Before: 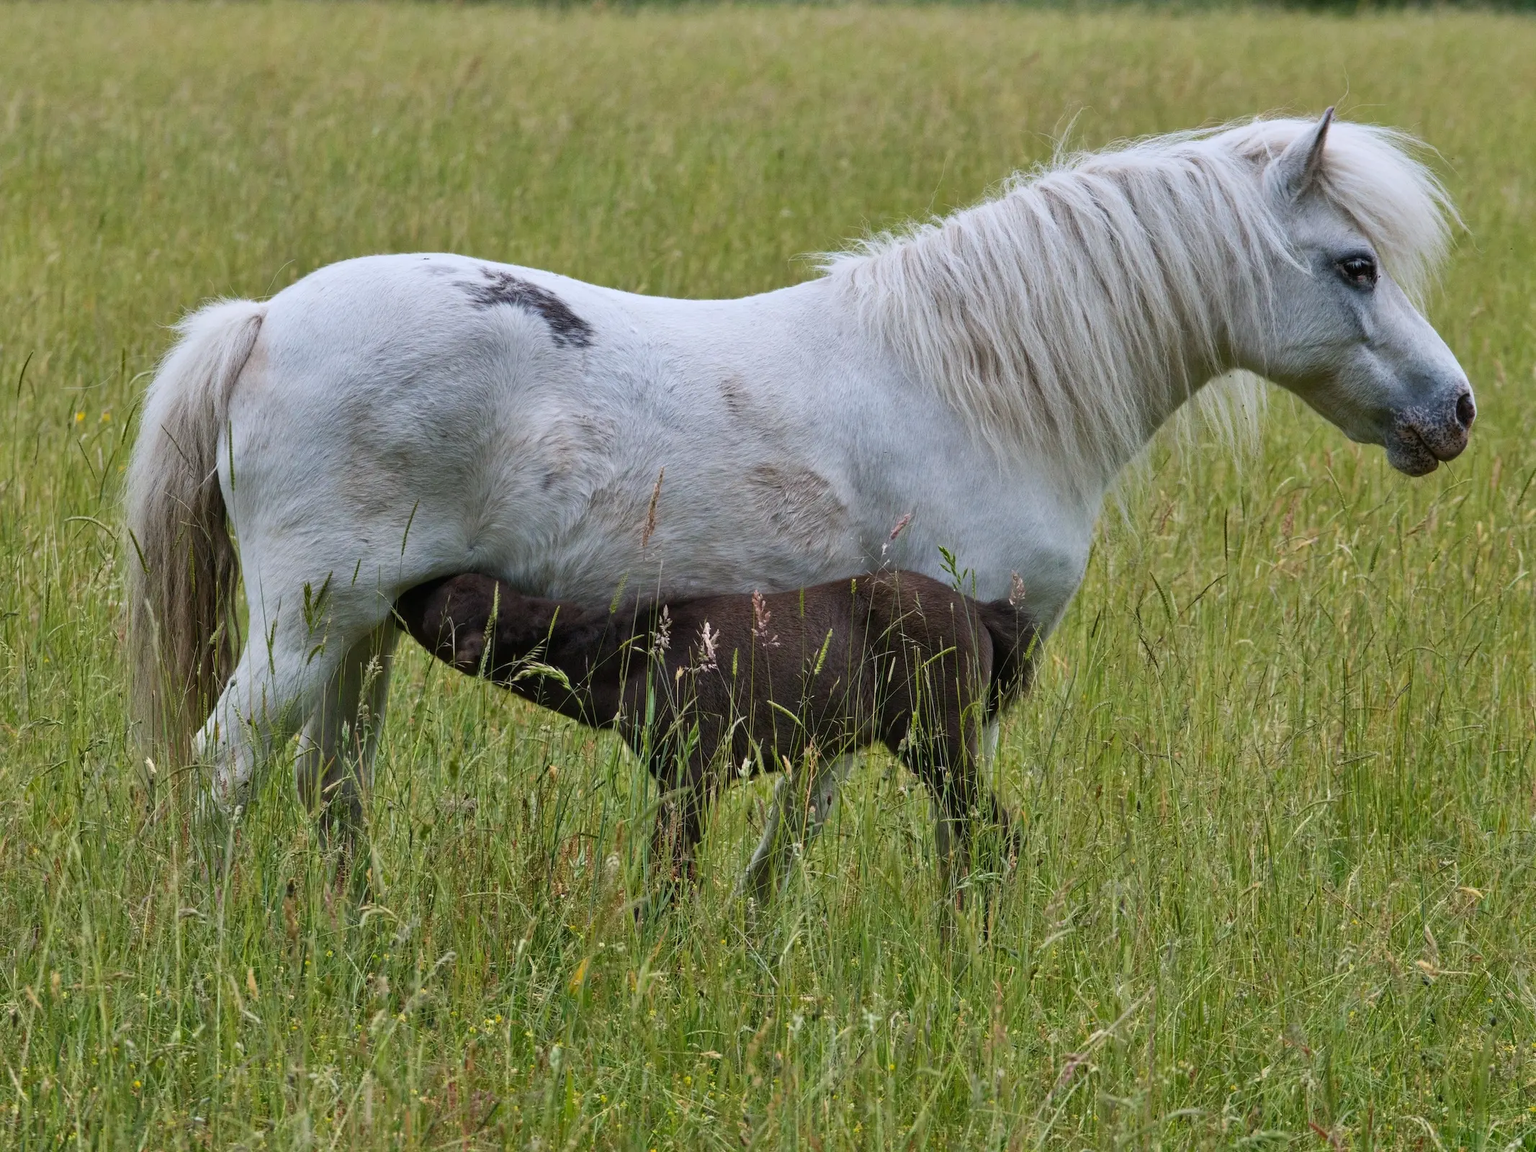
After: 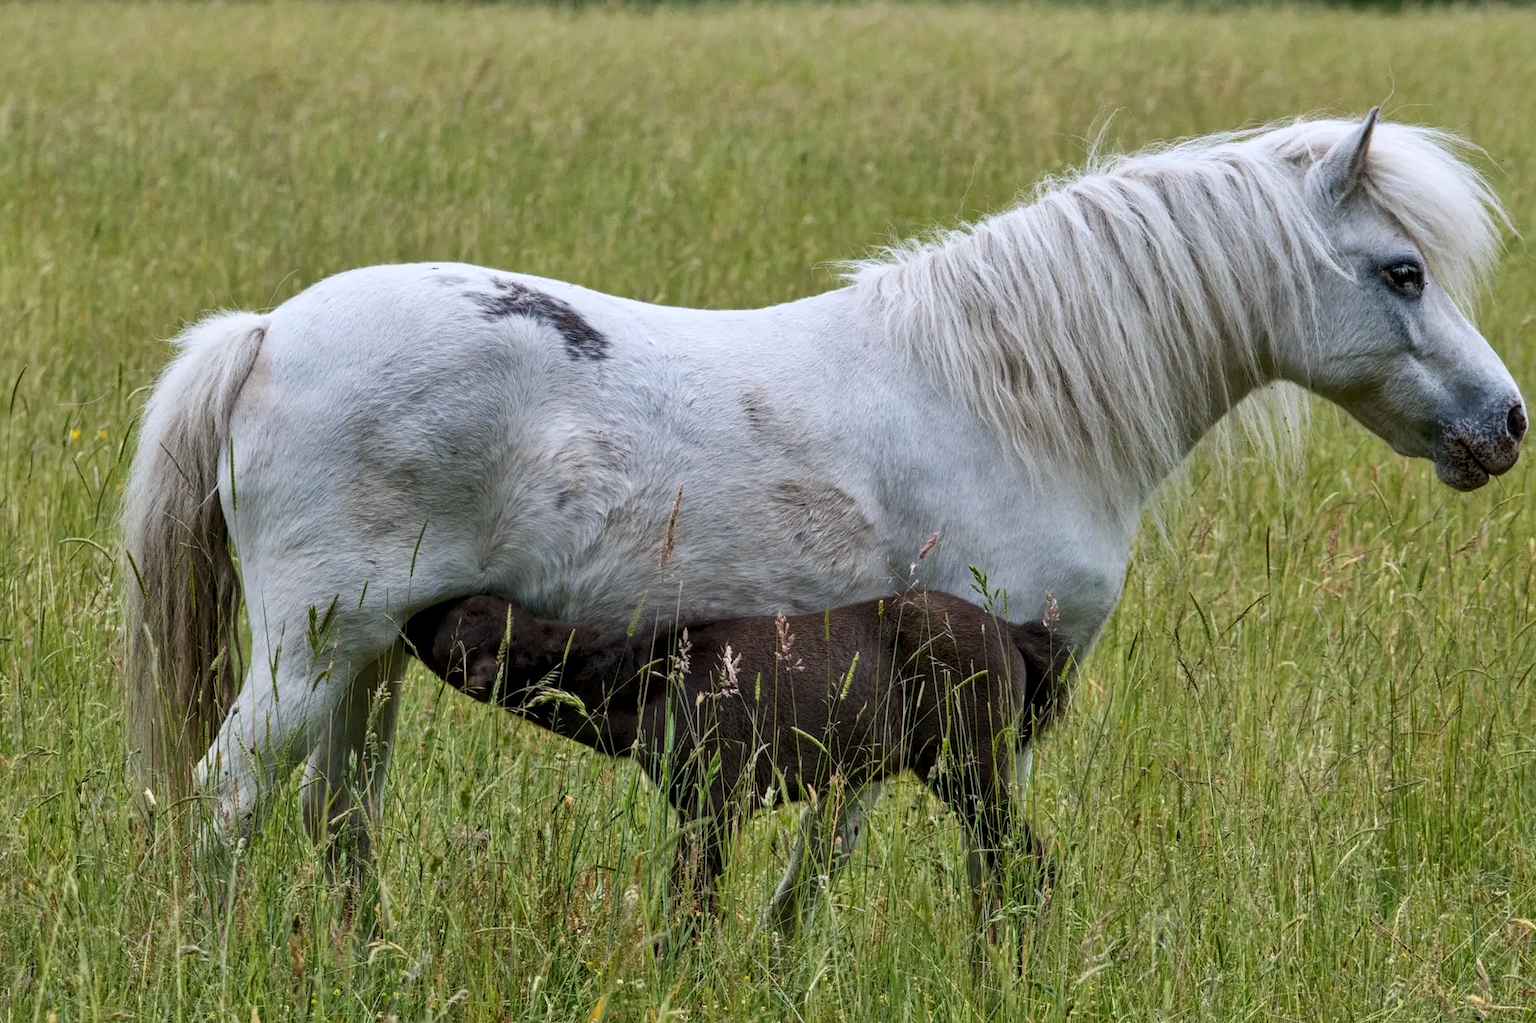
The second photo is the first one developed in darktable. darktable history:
crop and rotate: angle 0.2°, left 0.275%, right 3.127%, bottom 14.18%
local contrast: detail 130%
